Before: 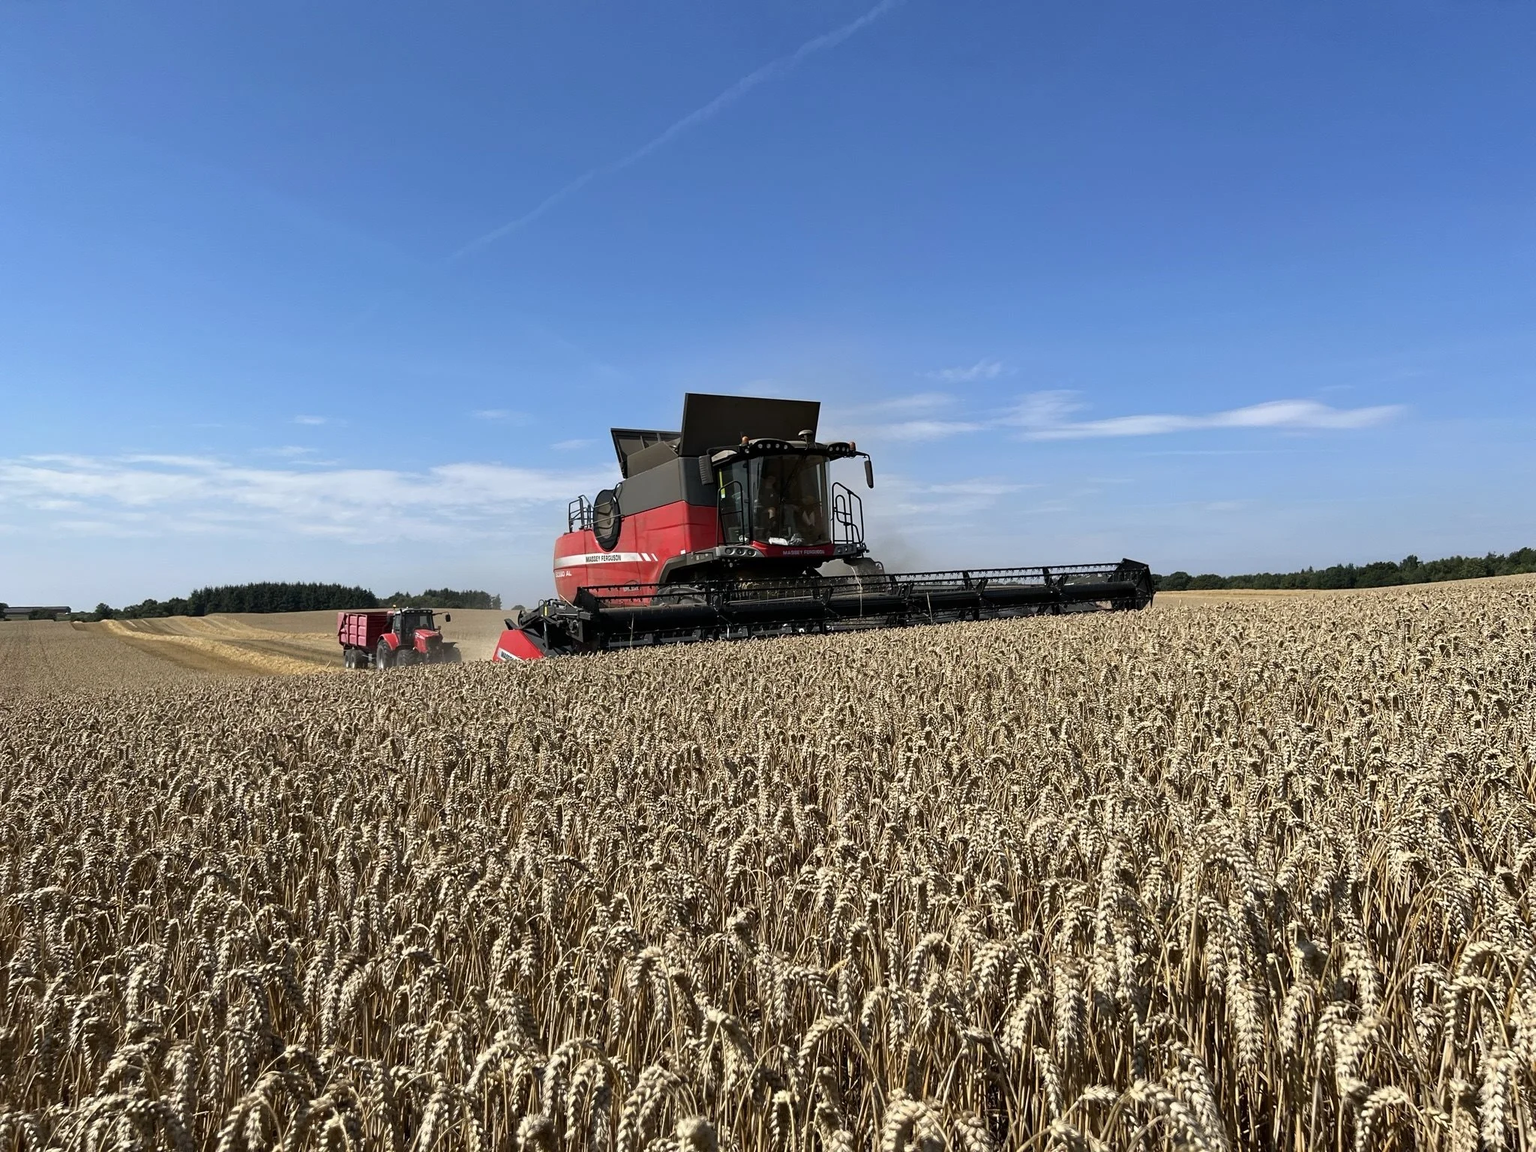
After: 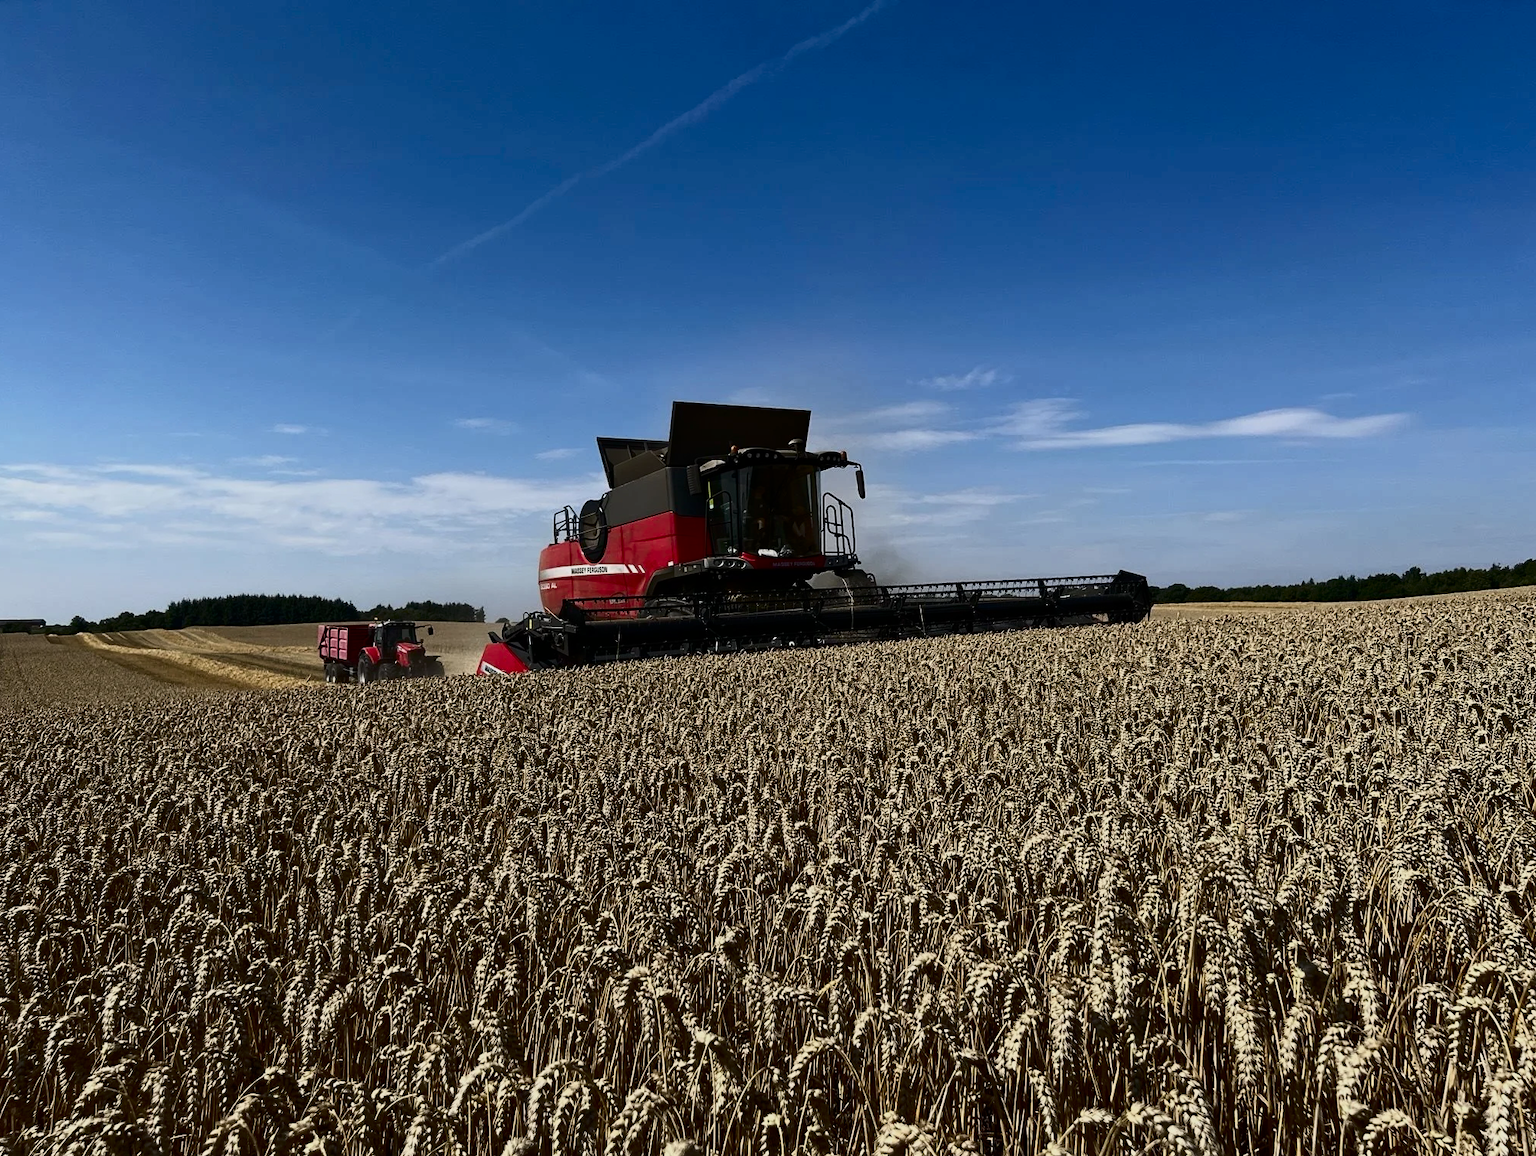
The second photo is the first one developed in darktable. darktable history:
contrast brightness saturation: contrast 0.405, brightness 0.049, saturation 0.247
crop: left 1.729%, right 0.281%, bottom 1.668%
exposure: exposure -0.923 EV, compensate highlight preservation false
tone equalizer: on, module defaults
